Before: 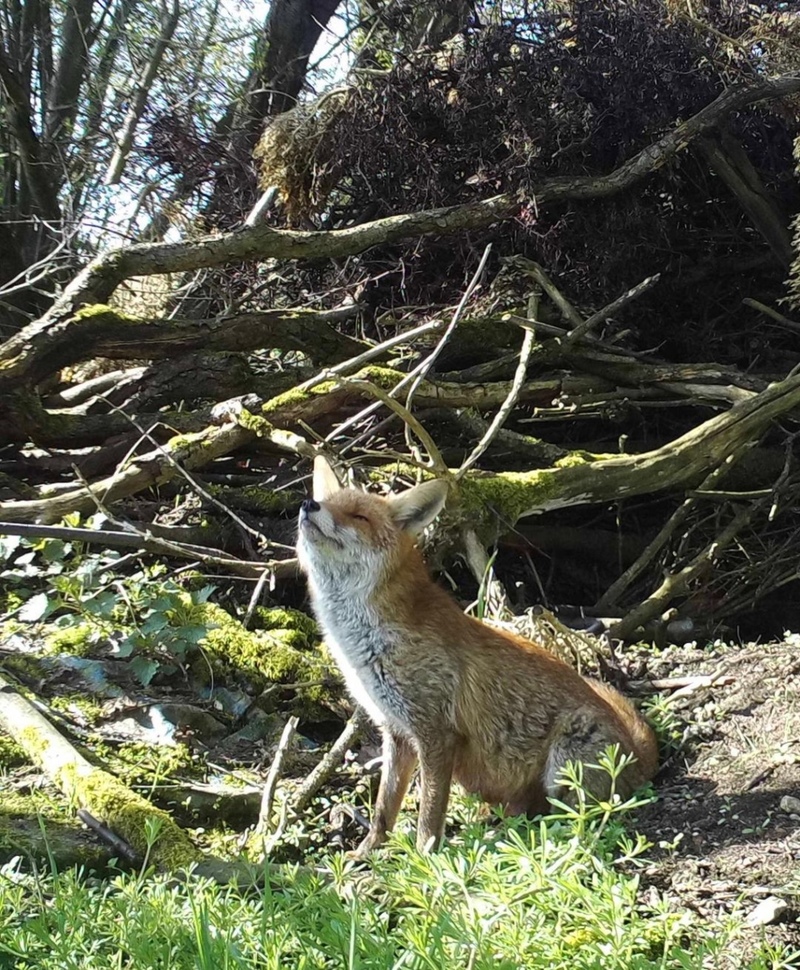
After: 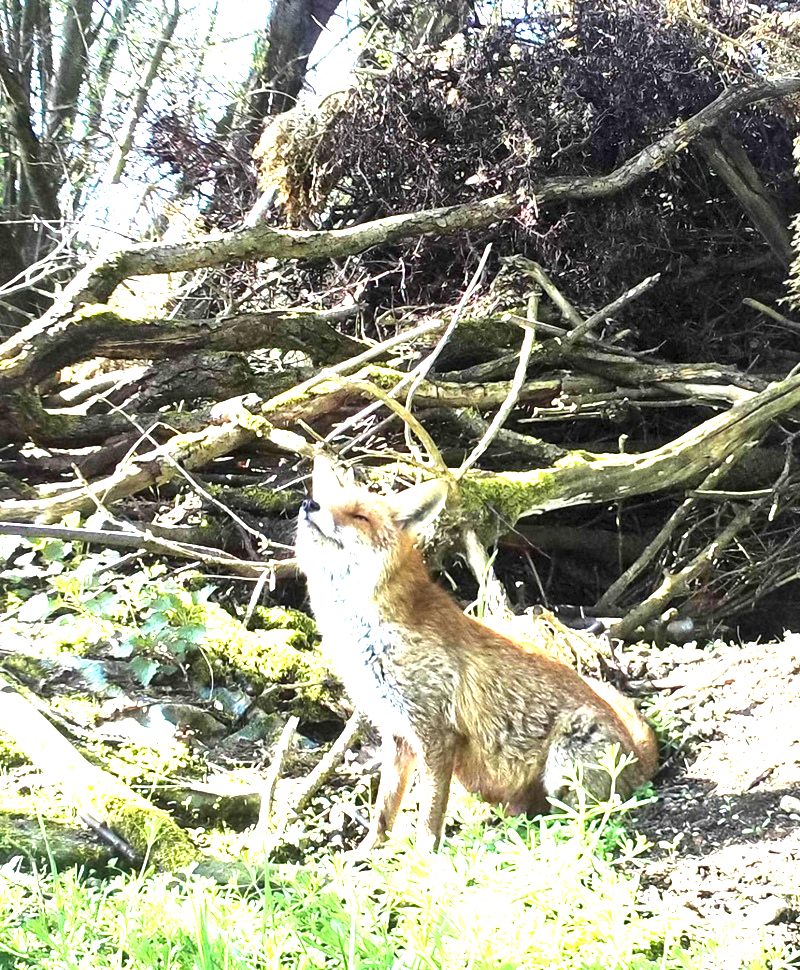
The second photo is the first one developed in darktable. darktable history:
exposure: exposure 2 EV, compensate exposure bias true, compensate highlight preservation false
tone equalizer: -8 EV -0.417 EV, -7 EV -0.389 EV, -6 EV -0.333 EV, -5 EV -0.222 EV, -3 EV 0.222 EV, -2 EV 0.333 EV, -1 EV 0.389 EV, +0 EV 0.417 EV, edges refinement/feathering 500, mask exposure compensation -1.57 EV, preserve details no
local contrast: mode bilateral grid, contrast 25, coarseness 60, detail 151%, midtone range 0.2
